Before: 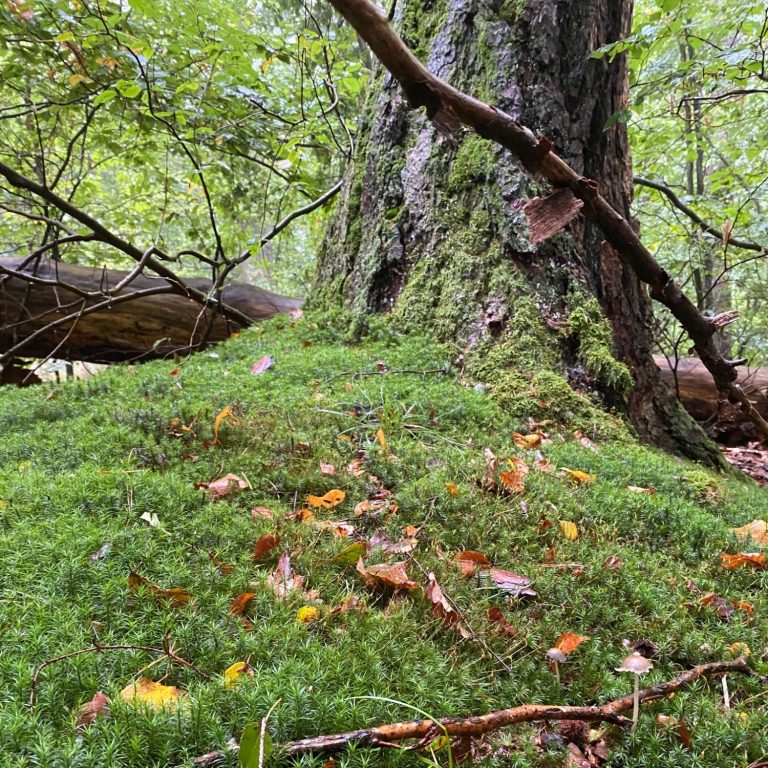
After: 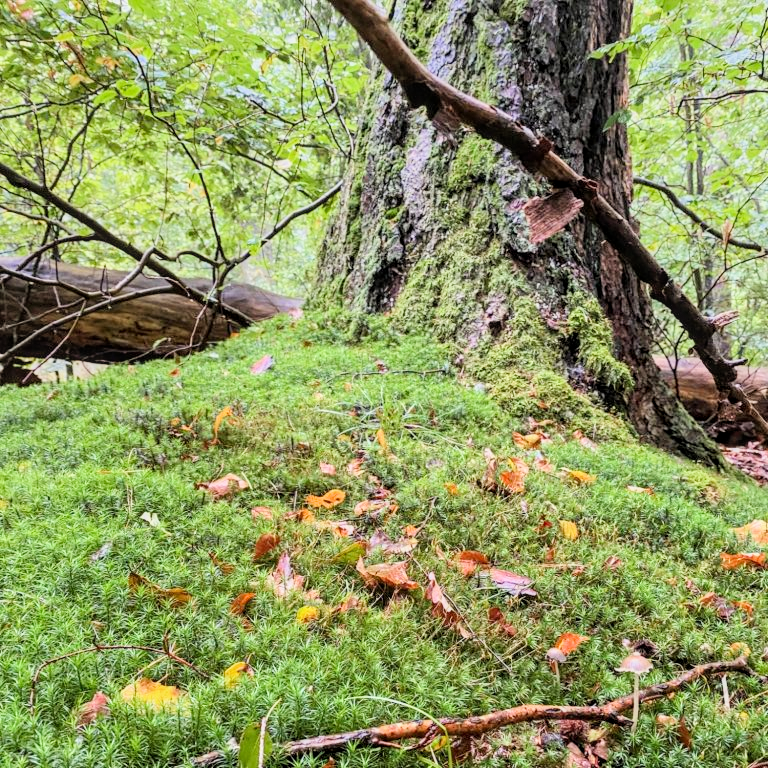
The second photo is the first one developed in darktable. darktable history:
exposure: black level correction 0, exposure 1.1 EV, compensate exposure bias true, compensate highlight preservation false
local contrast: on, module defaults
filmic rgb: black relative exposure -7.15 EV, white relative exposure 5.36 EV, hardness 3.02, color science v6 (2022)
